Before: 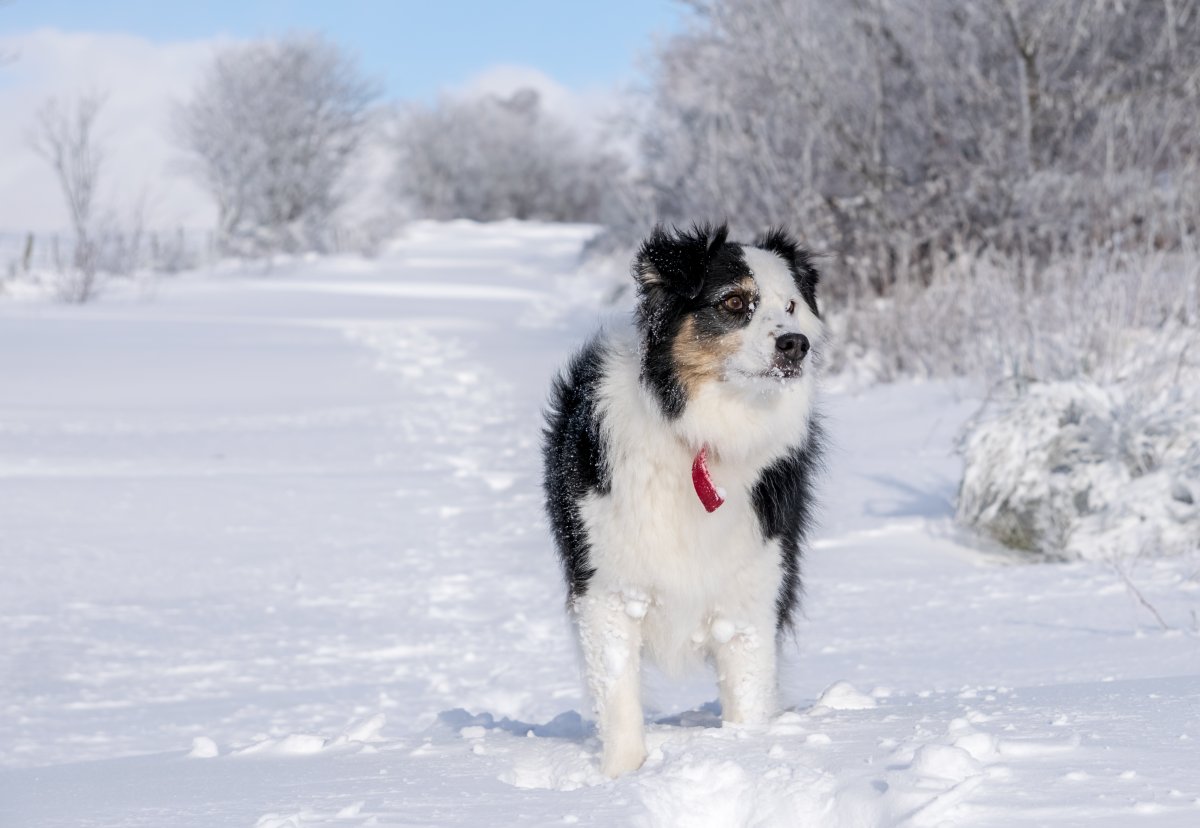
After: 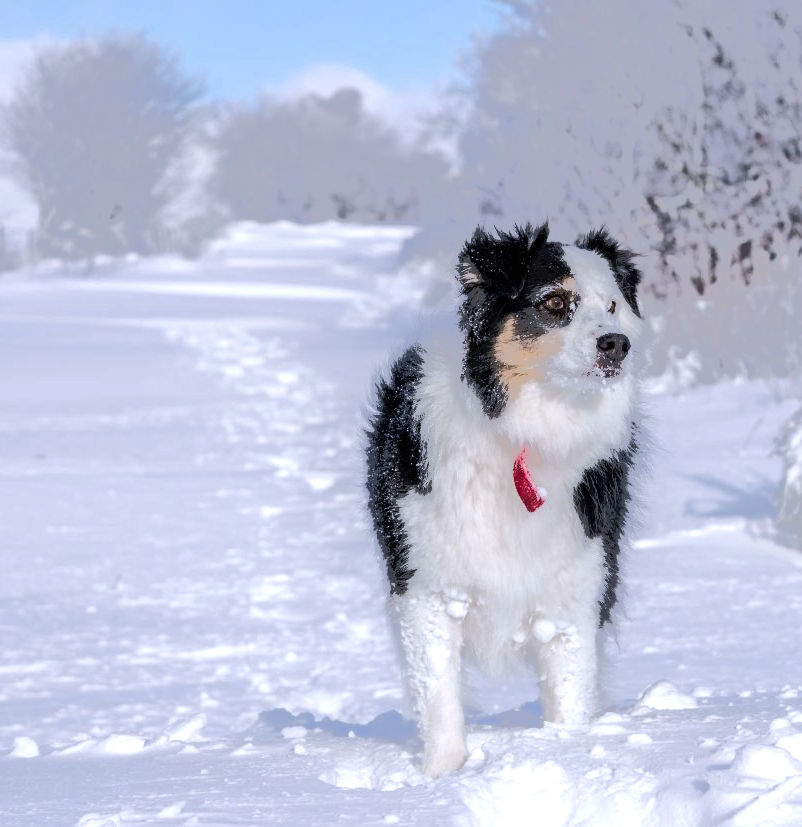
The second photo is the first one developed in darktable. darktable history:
crop and rotate: left 14.996%, right 18.14%
tone equalizer: -7 EV -0.653 EV, -6 EV 0.976 EV, -5 EV -0.457 EV, -4 EV 0.468 EV, -3 EV 0.431 EV, -2 EV 0.158 EV, -1 EV -0.151 EV, +0 EV -0.419 EV, edges refinement/feathering 500, mask exposure compensation -1.57 EV, preserve details no
levels: white 99.96%, levels [0, 0.476, 0.951]
color calibration: illuminant as shot in camera, x 0.358, y 0.373, temperature 4628.91 K, gamut compression 1.67
